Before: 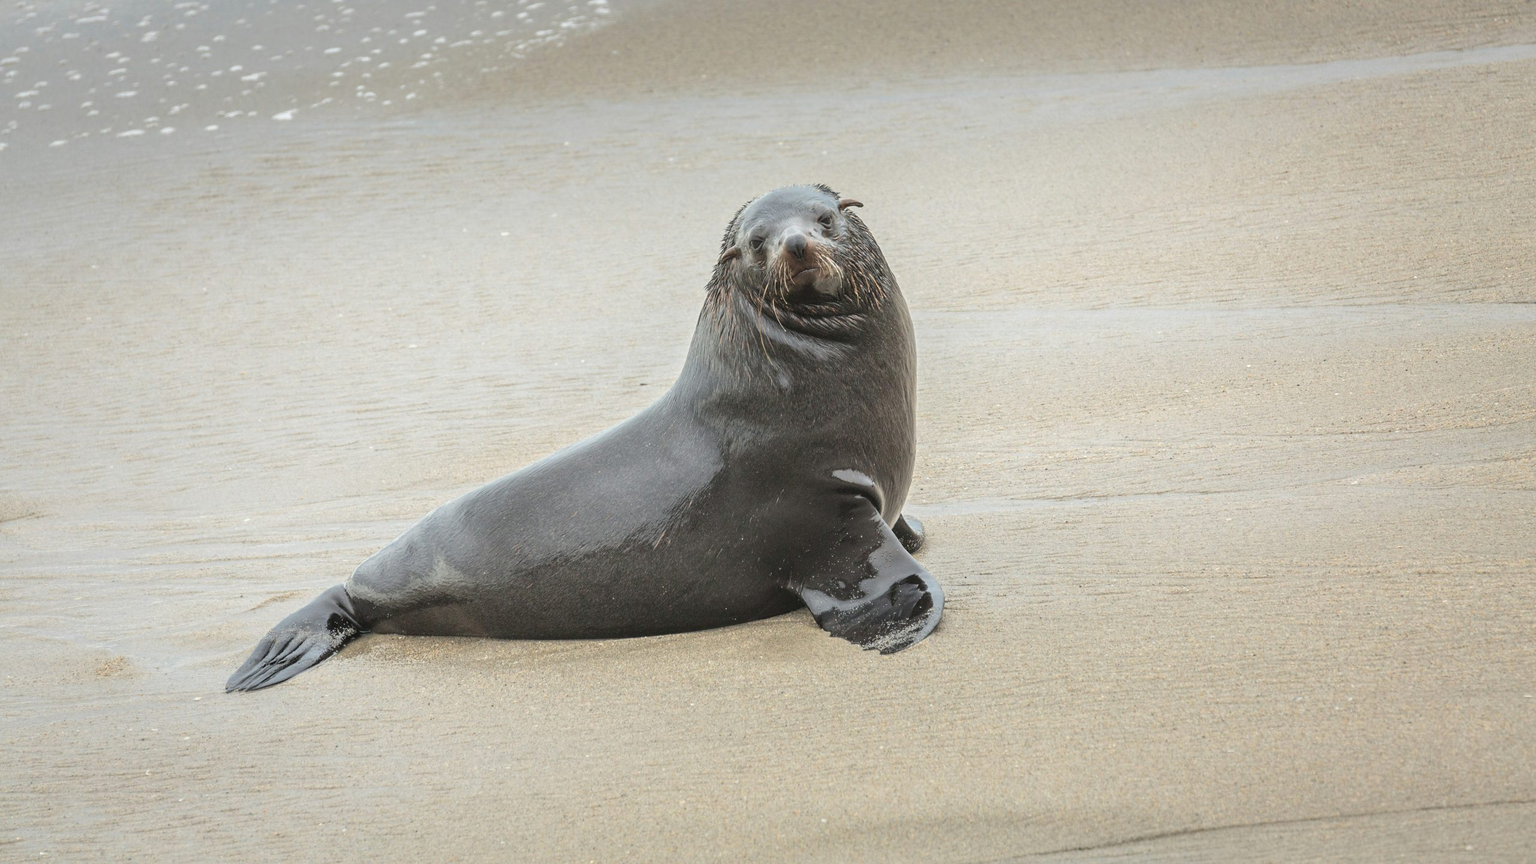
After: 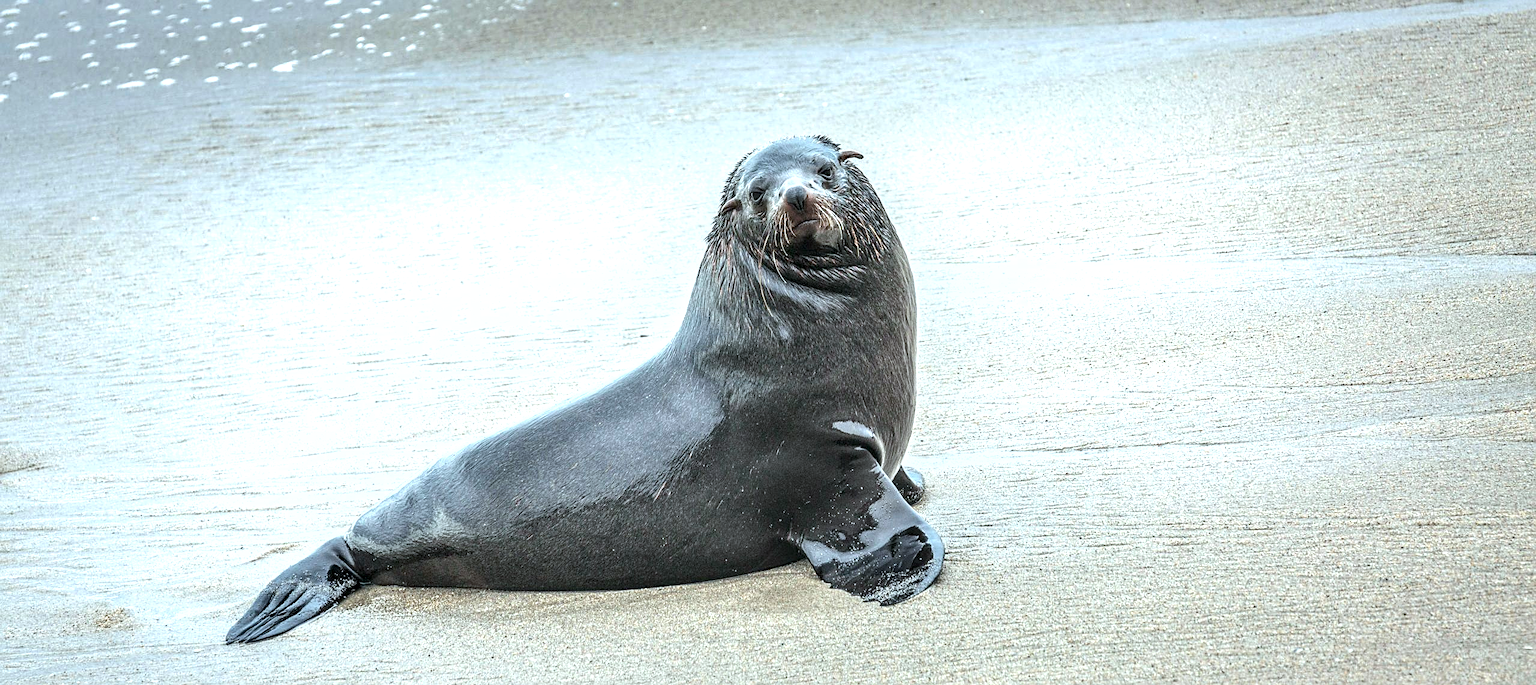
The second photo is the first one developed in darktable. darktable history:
color calibration: output R [0.946, 0.065, -0.013, 0], output G [-0.246, 1.264, -0.017, 0], output B [0.046, -0.098, 1.05, 0], x 0.37, y 0.382, temperature 4317.11 K, saturation algorithm version 1 (2020)
crop and rotate: top 5.667%, bottom 14.929%
exposure: exposure 0.61 EV, compensate exposure bias true, compensate highlight preservation false
sharpen: on, module defaults
tone equalizer: smoothing diameter 2.07%, edges refinement/feathering 22.91, mask exposure compensation -1.57 EV, filter diffusion 5
shadows and highlights: shadows -86.44, highlights -36.17, soften with gaussian
local contrast: detail 160%
